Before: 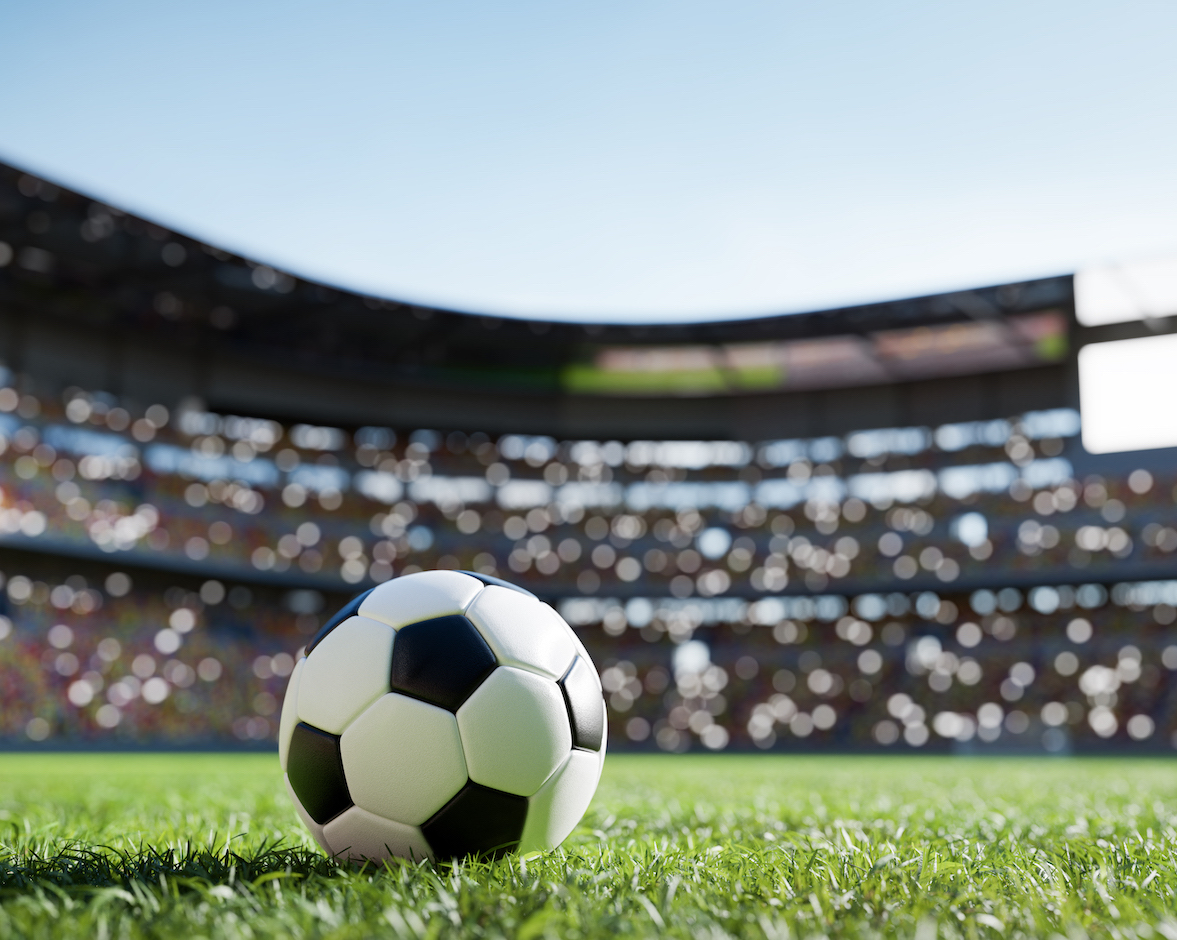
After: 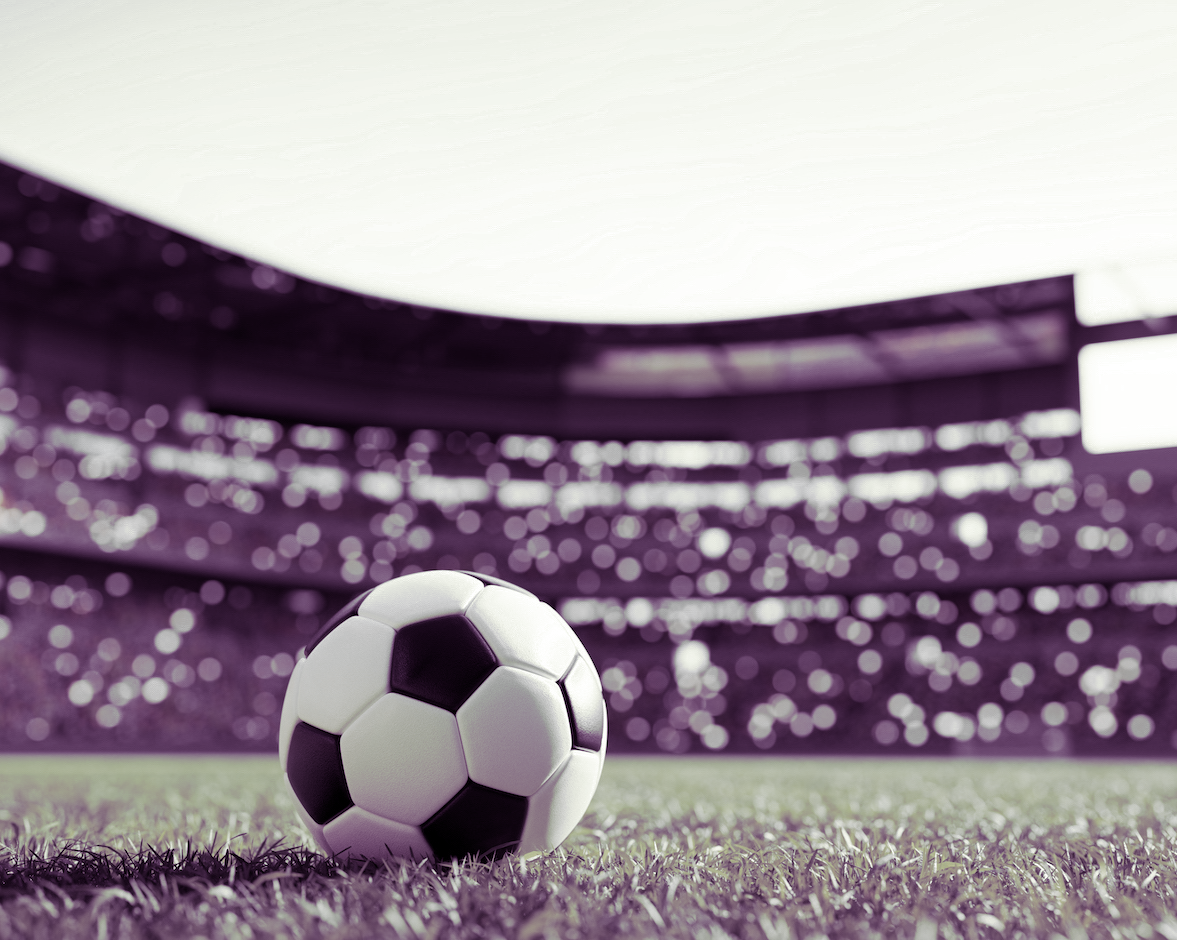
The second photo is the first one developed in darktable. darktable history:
split-toning: shadows › hue 277.2°, shadows › saturation 0.74
color zones: curves: ch0 [(0, 0.613) (0.01, 0.613) (0.245, 0.448) (0.498, 0.529) (0.642, 0.665) (0.879, 0.777) (0.99, 0.613)]; ch1 [(0, 0.035) (0.121, 0.189) (0.259, 0.197) (0.415, 0.061) (0.589, 0.022) (0.732, 0.022) (0.857, 0.026) (0.991, 0.053)]
tone equalizer: on, module defaults
